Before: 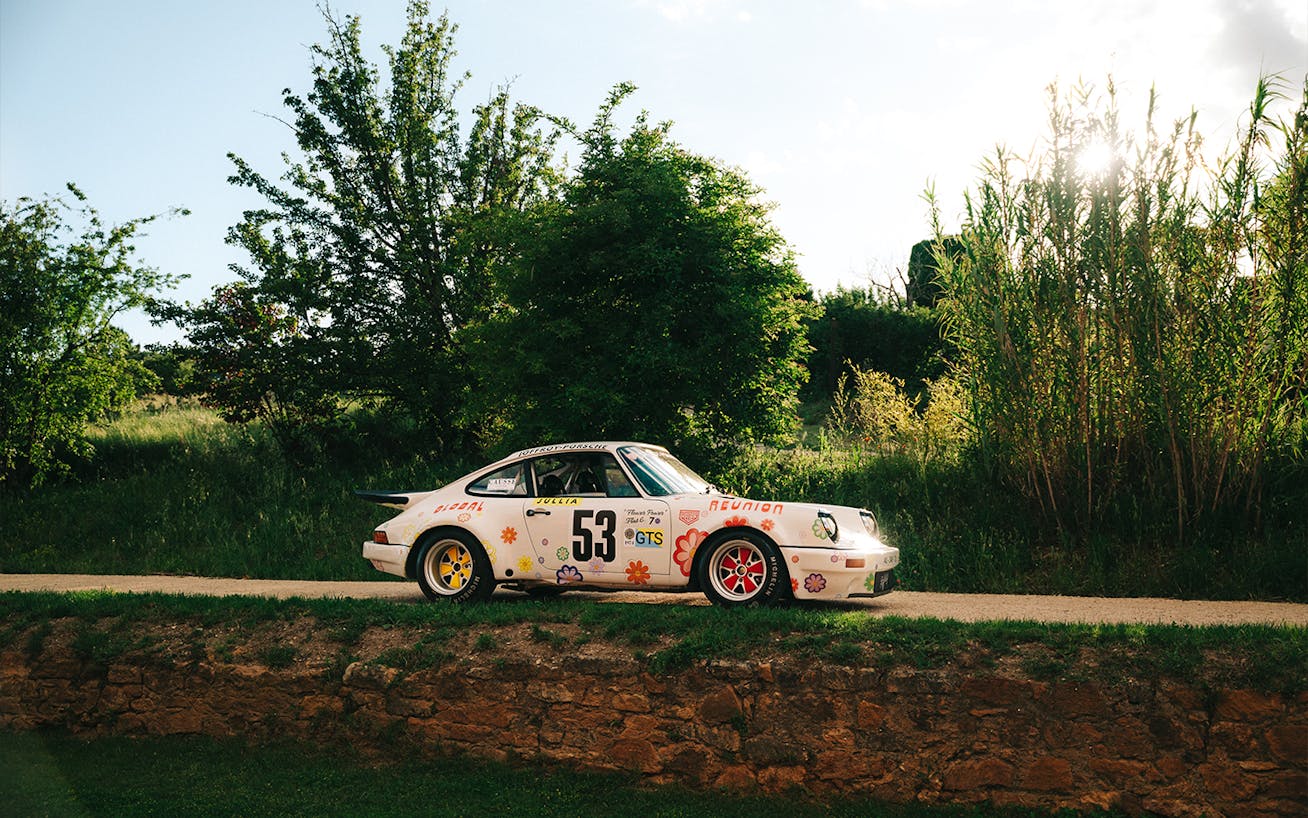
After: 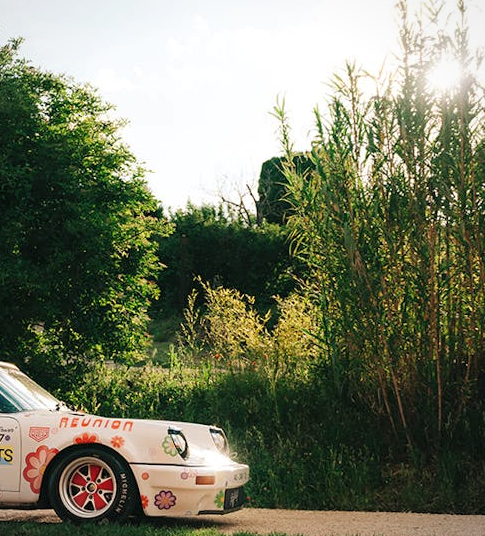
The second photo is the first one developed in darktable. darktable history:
shadows and highlights: shadows 25.18, highlights -23.11
vignetting: fall-off start 92.23%, brightness -0.17
crop and rotate: left 49.736%, top 10.151%, right 13.177%, bottom 24.253%
